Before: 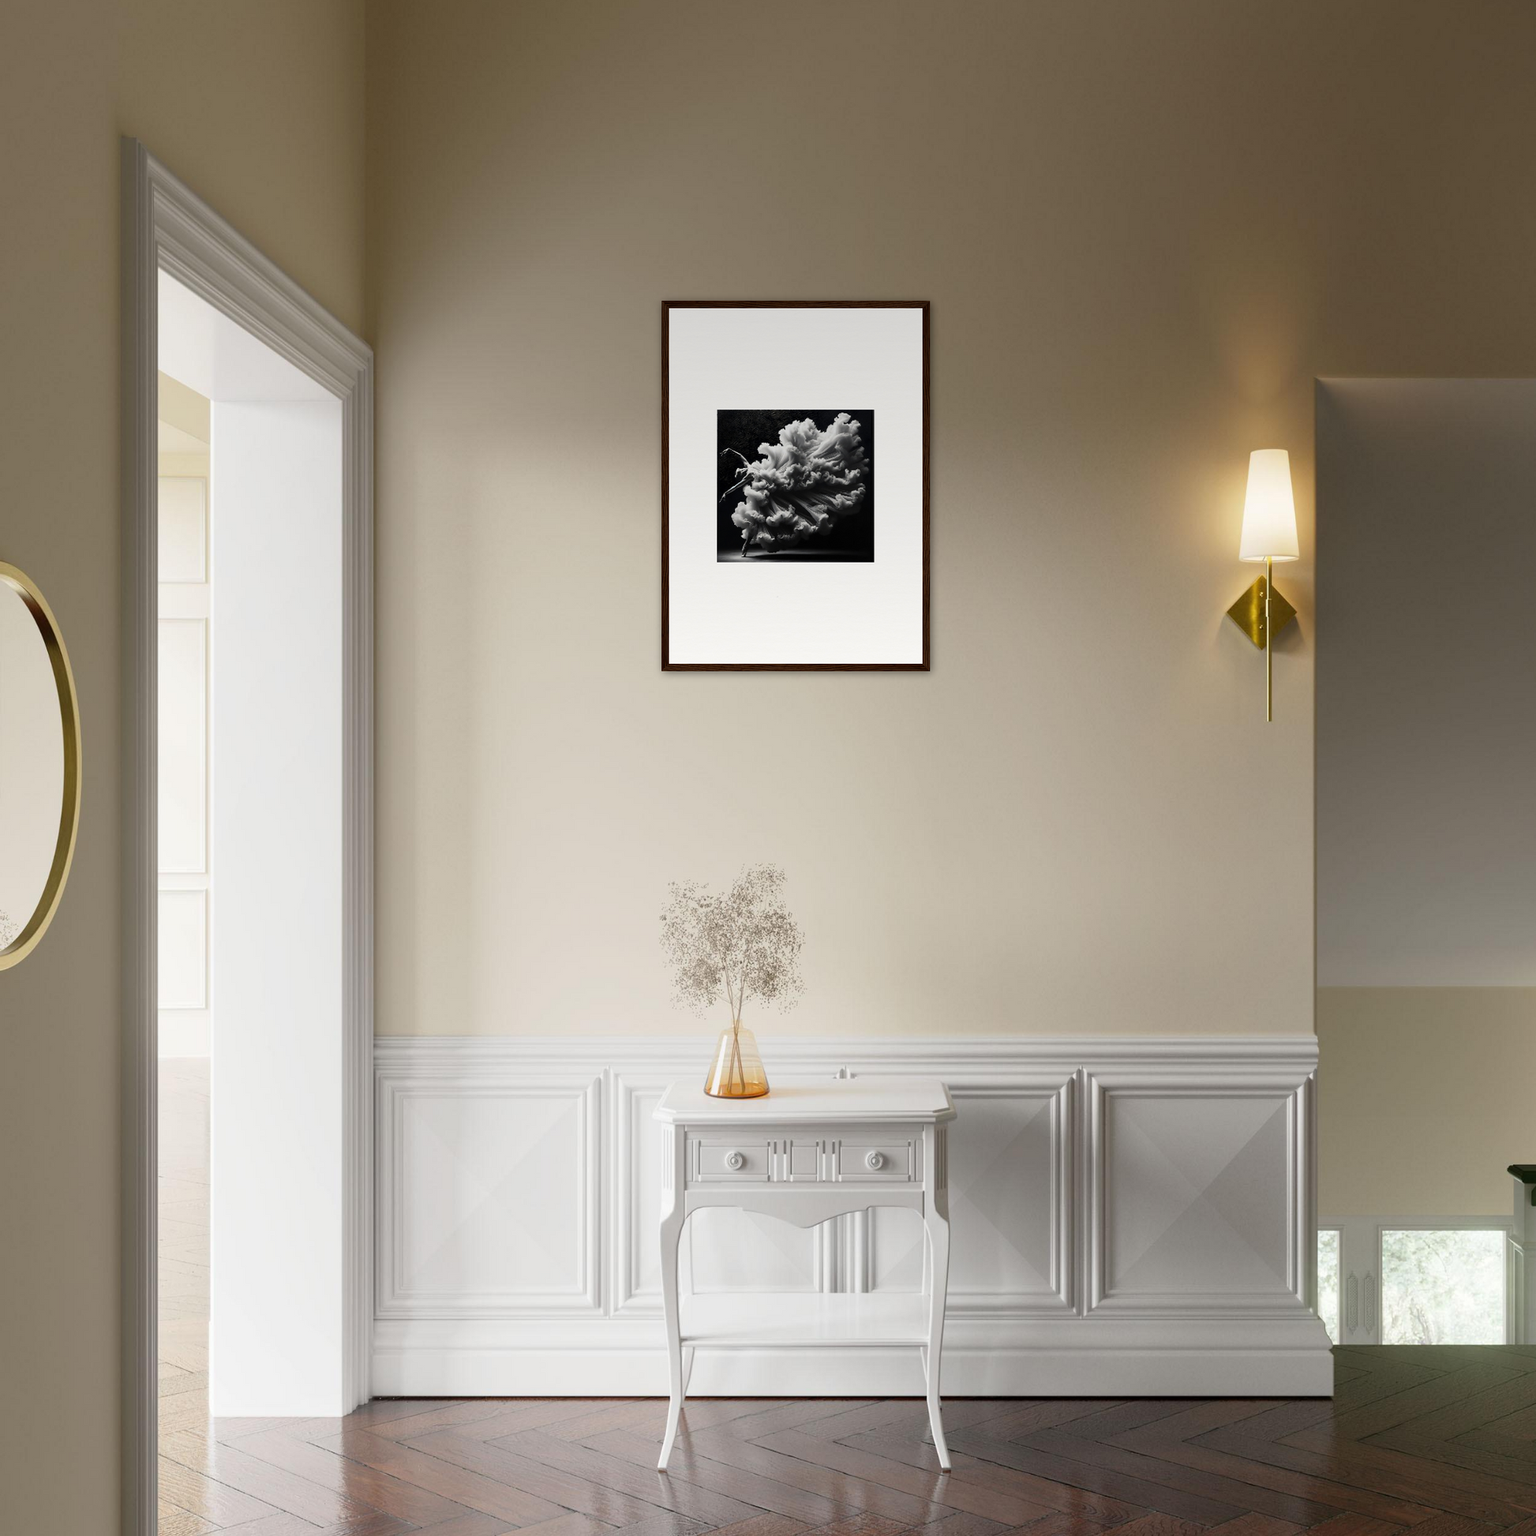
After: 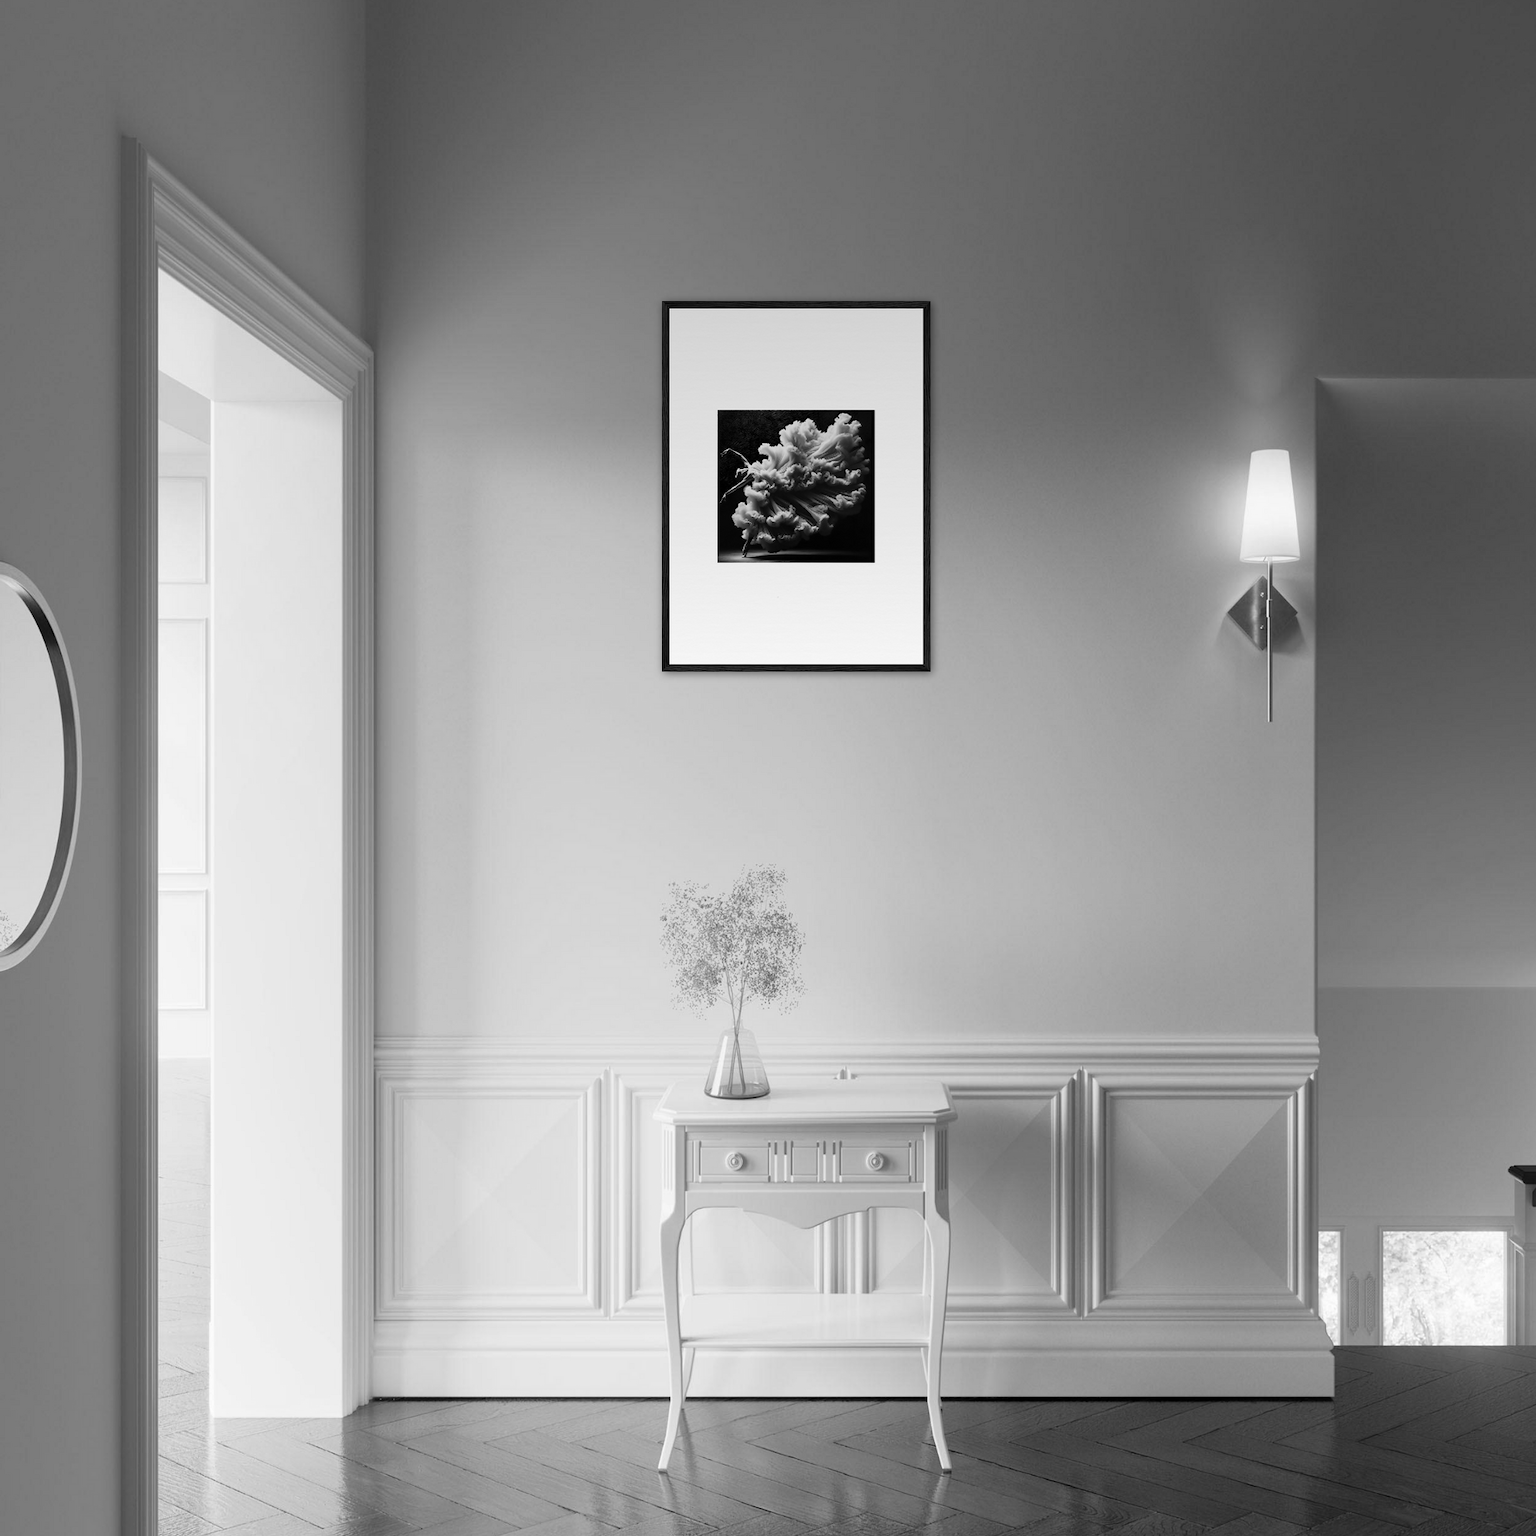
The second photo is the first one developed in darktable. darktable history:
color balance rgb: on, module defaults
contrast brightness saturation: saturation -1
white balance: red 0.986, blue 1.01
